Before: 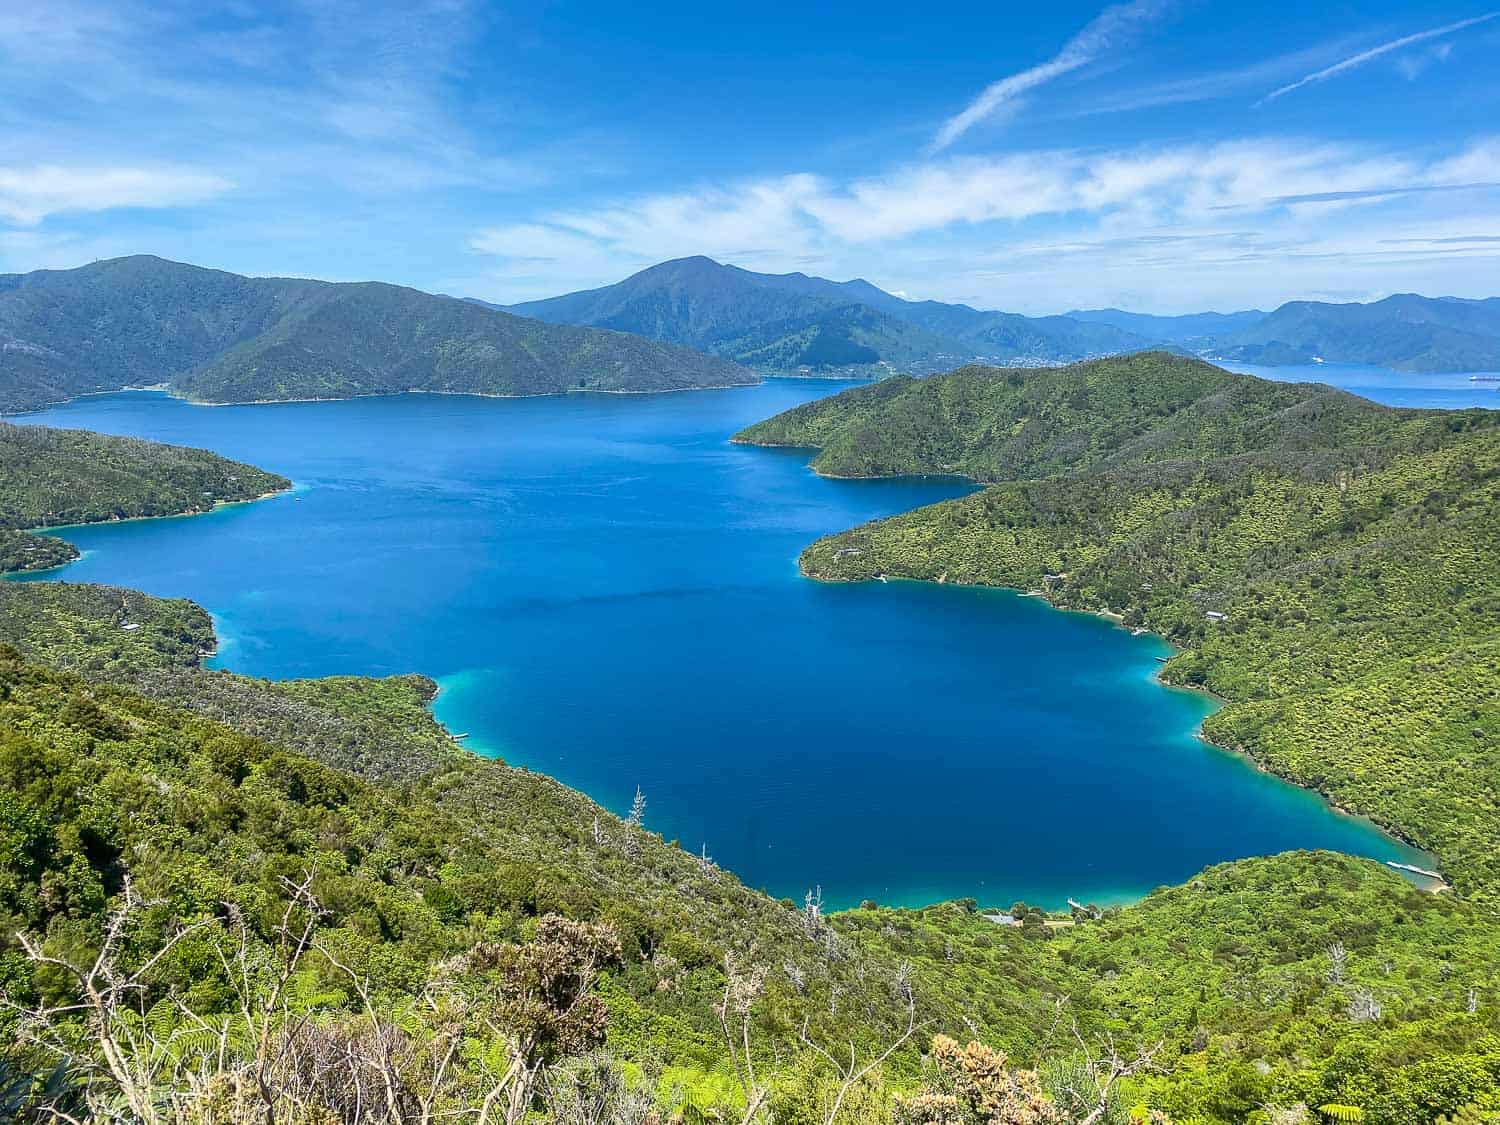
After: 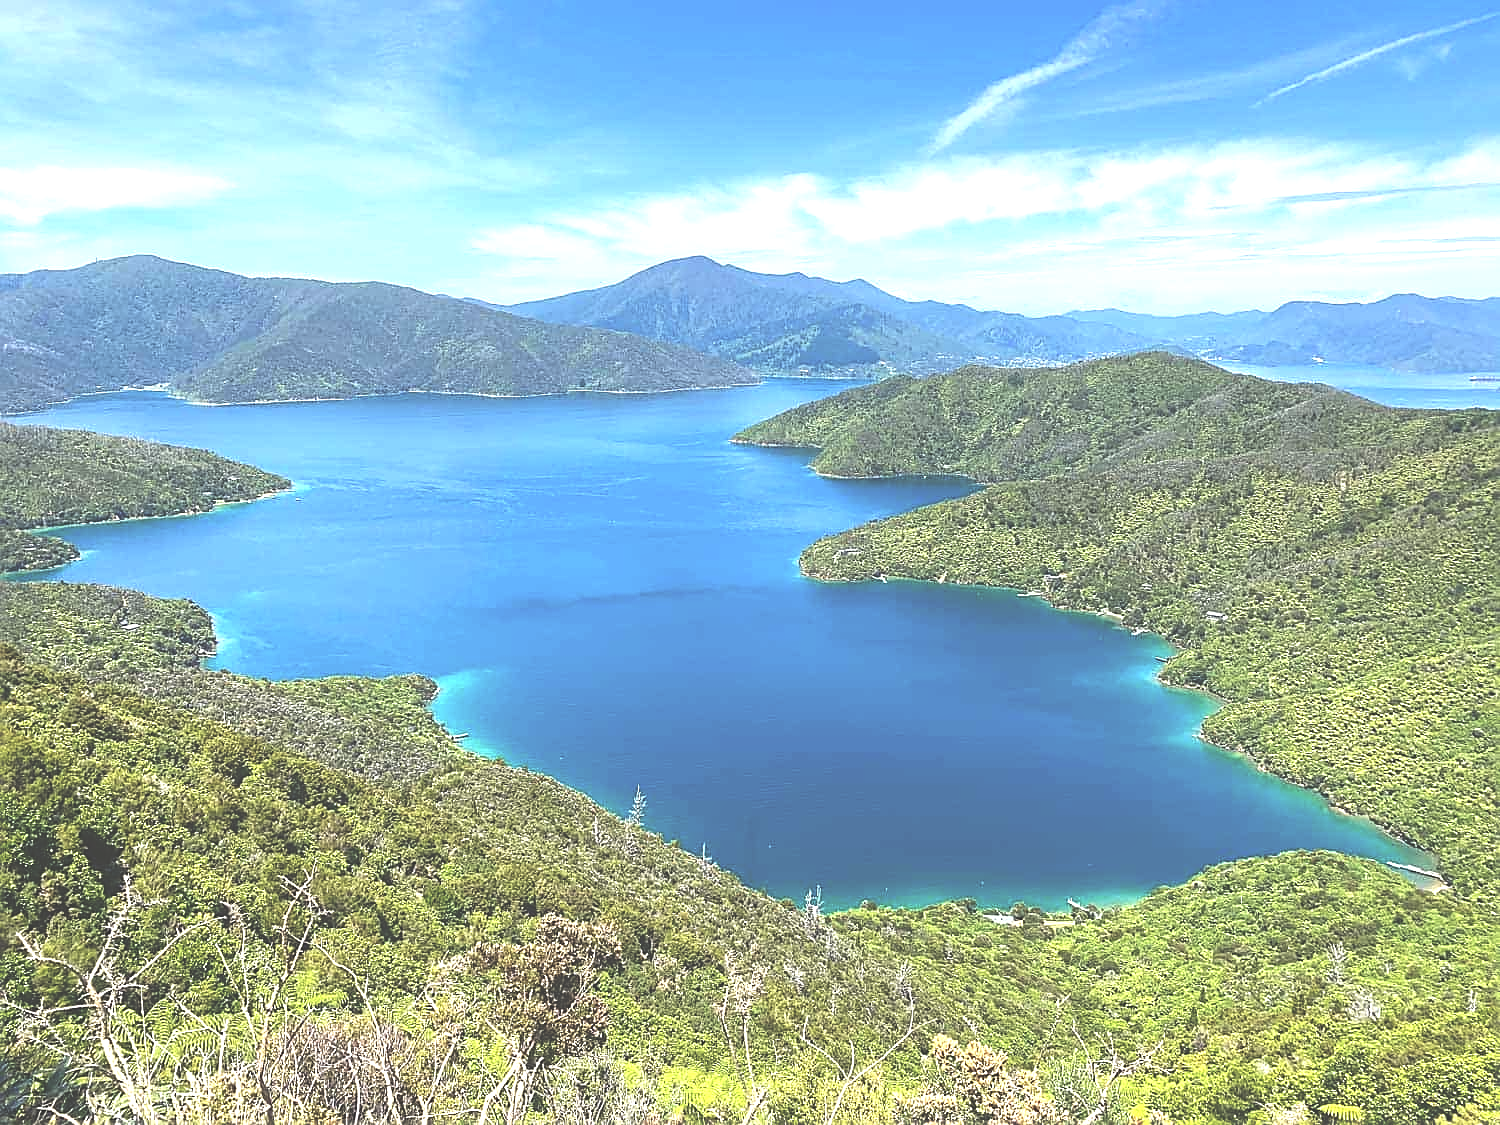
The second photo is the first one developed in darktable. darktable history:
contrast brightness saturation: saturation -0.099
color correction: highlights b* 2.97
tone equalizer: -8 EV -0.727 EV, -7 EV -0.712 EV, -6 EV -0.566 EV, -5 EV -0.394 EV, -3 EV 0.393 EV, -2 EV 0.6 EV, -1 EV 0.69 EV, +0 EV 0.751 EV
sharpen: on, module defaults
exposure: black level correction -0.042, exposure 0.061 EV, compensate highlight preservation false
